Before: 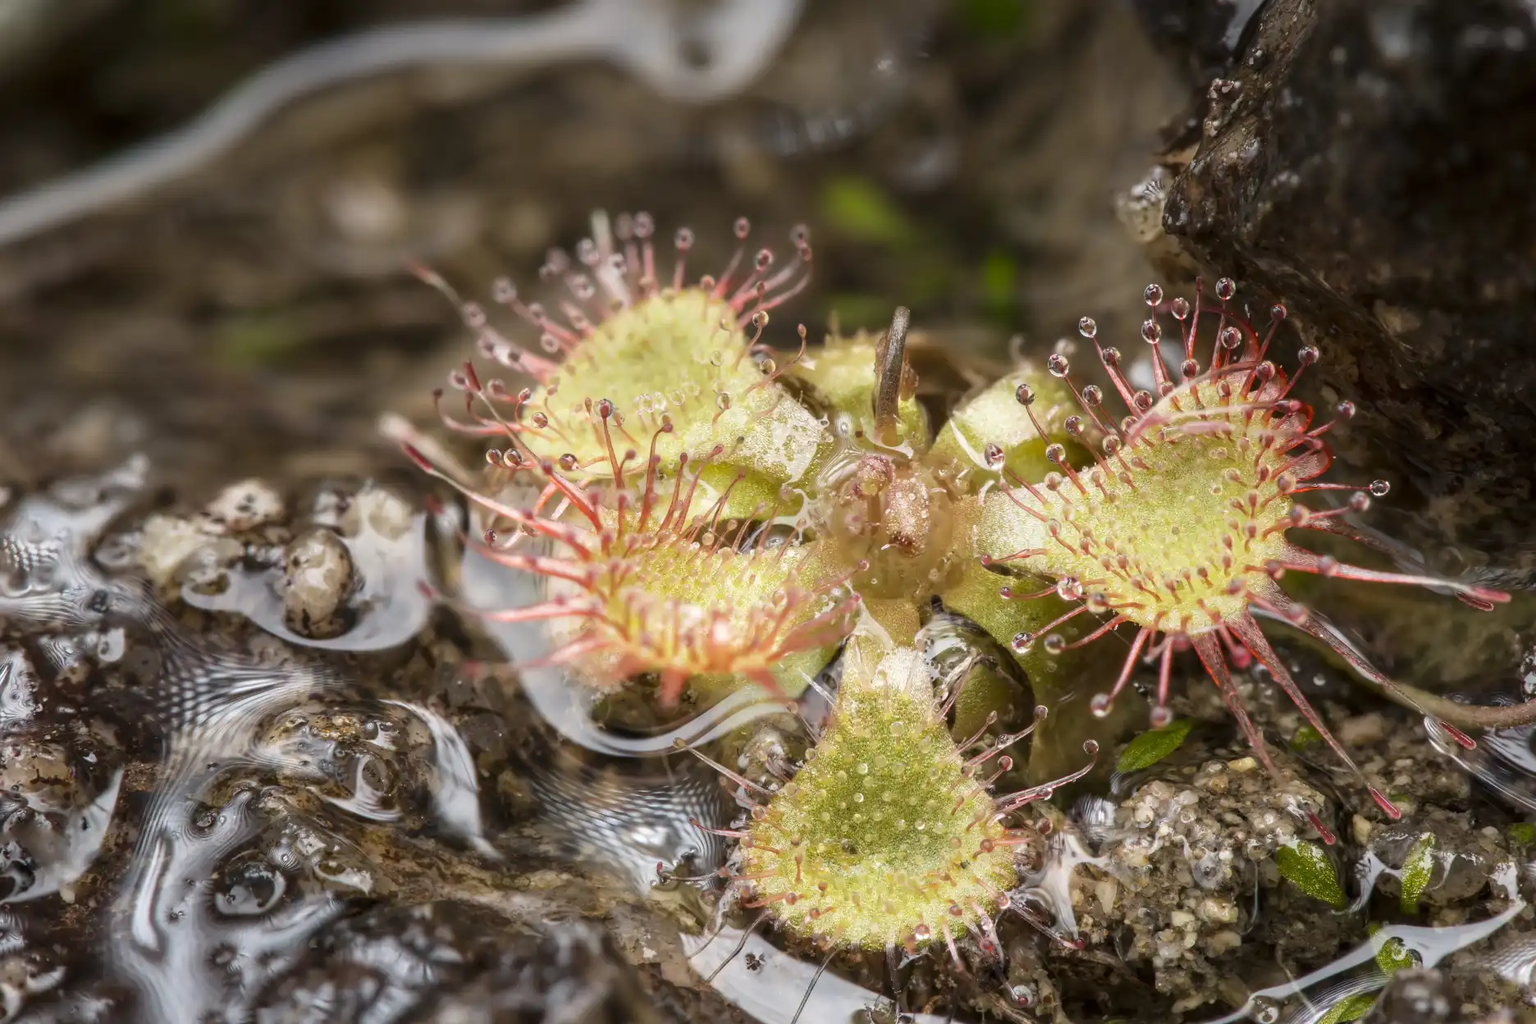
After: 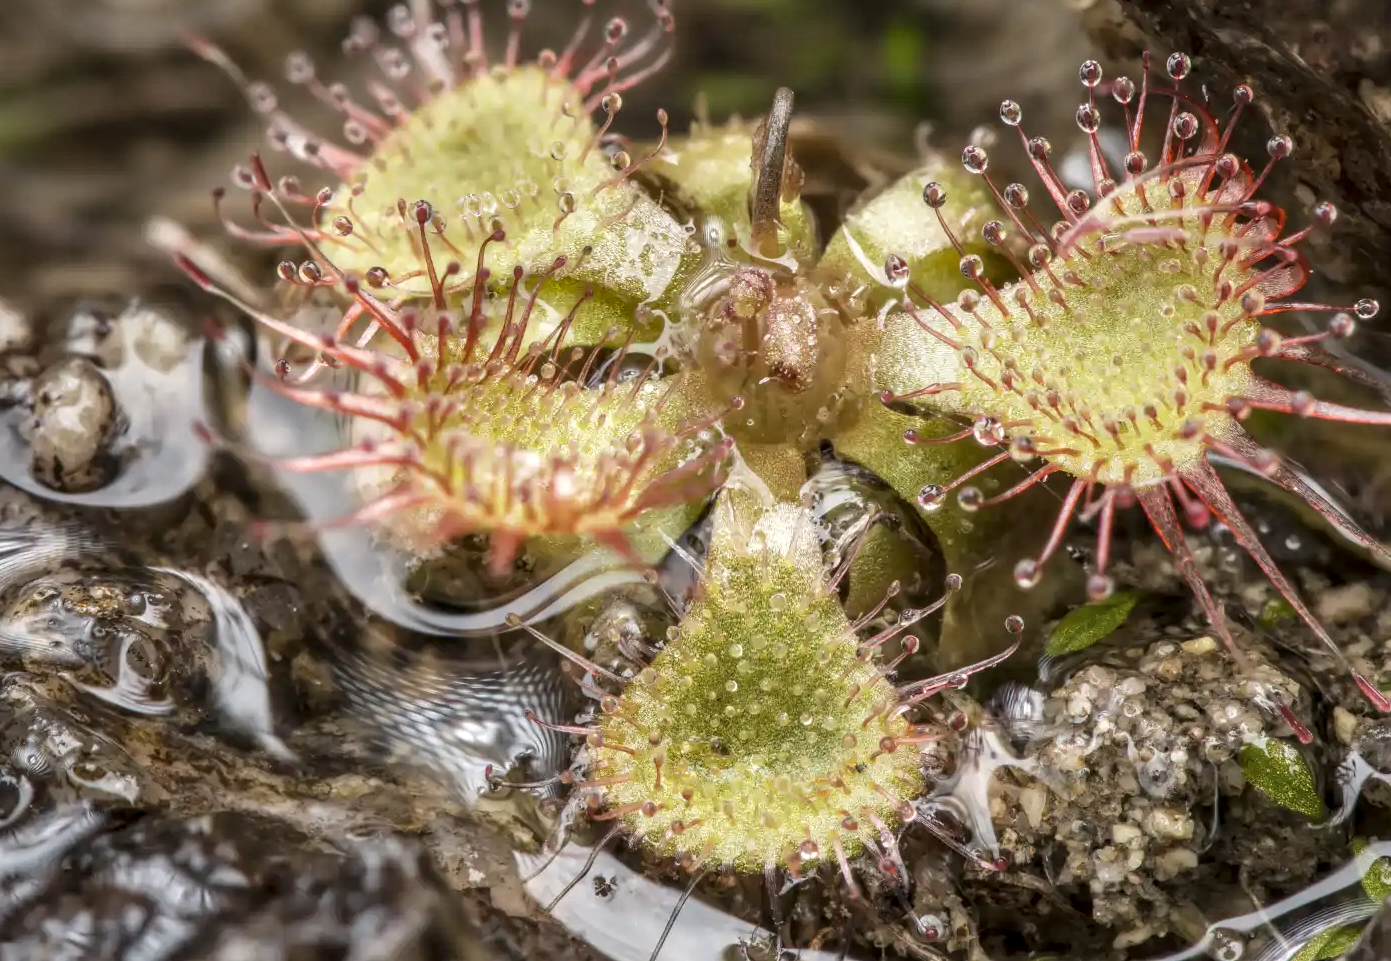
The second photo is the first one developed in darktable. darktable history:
contrast brightness saturation: saturation -0.048
exposure: compensate highlight preservation false
local contrast: on, module defaults
levels: mode automatic
crop: left 16.838%, top 22.942%, right 8.848%
shadows and highlights: radius 107.44, shadows 45.31, highlights -67.69, highlights color adjustment 32.48%, low approximation 0.01, soften with gaussian
